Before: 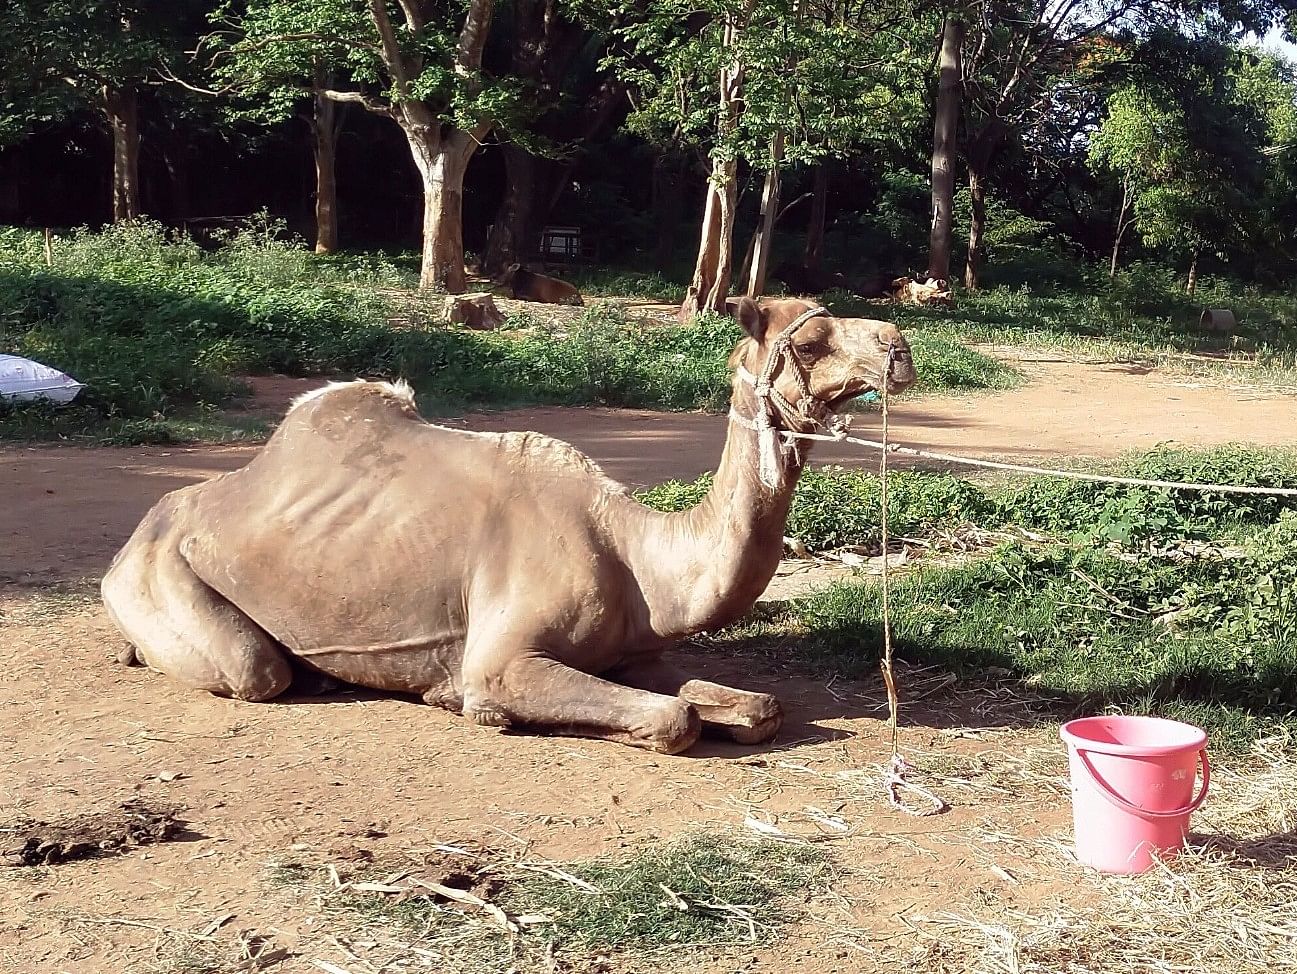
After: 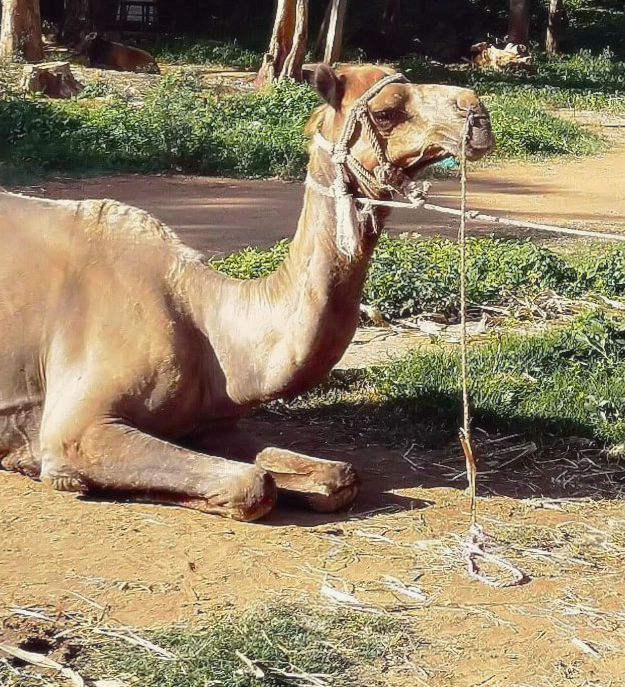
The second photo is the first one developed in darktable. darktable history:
tone curve: curves: ch0 [(0, 0.021) (0.049, 0.044) (0.157, 0.131) (0.365, 0.359) (0.499, 0.517) (0.675, 0.667) (0.856, 0.83) (1, 0.969)]; ch1 [(0, 0) (0.302, 0.309) (0.433, 0.443) (0.472, 0.47) (0.502, 0.503) (0.527, 0.516) (0.564, 0.557) (0.614, 0.645) (0.677, 0.722) (0.859, 0.889) (1, 1)]; ch2 [(0, 0) (0.33, 0.301) (0.447, 0.44) (0.487, 0.496) (0.502, 0.501) (0.535, 0.537) (0.565, 0.558) (0.608, 0.624) (1, 1)], color space Lab, independent channels, preserve colors none
soften: size 10%, saturation 50%, brightness 0.2 EV, mix 10%
crop: left 31.379%, top 24.658%, right 20.326%, bottom 6.628%
rotate and perspective: lens shift (horizontal) -0.055, automatic cropping off
color balance rgb: perceptual saturation grading › global saturation 20%, global vibrance 20%
